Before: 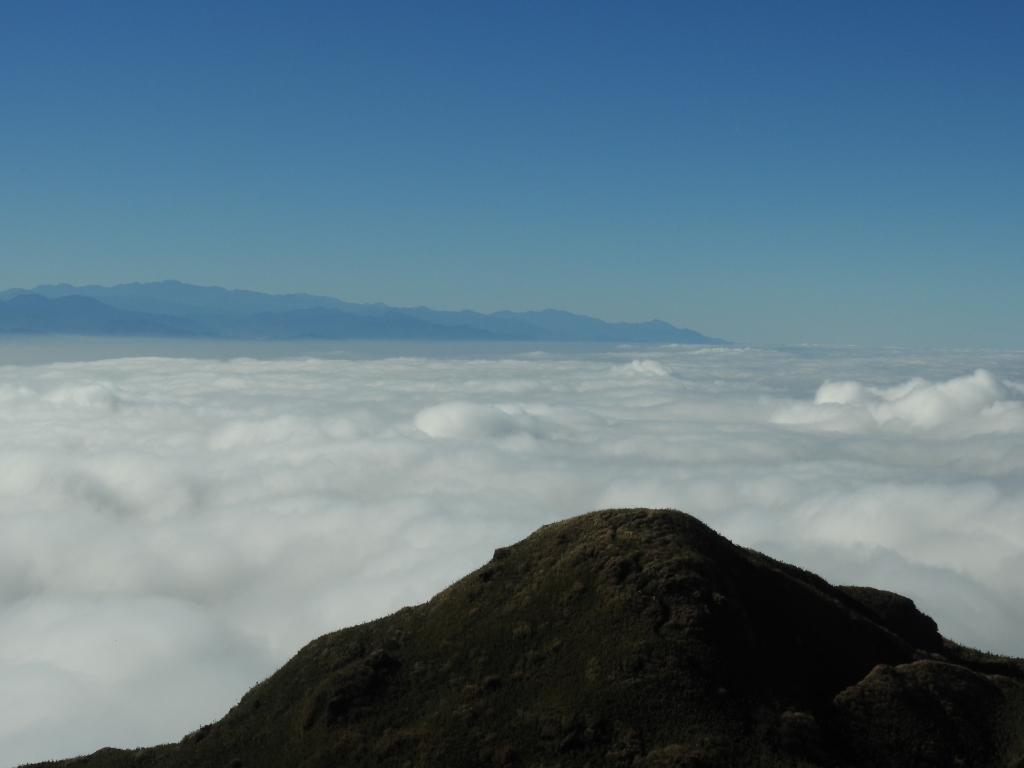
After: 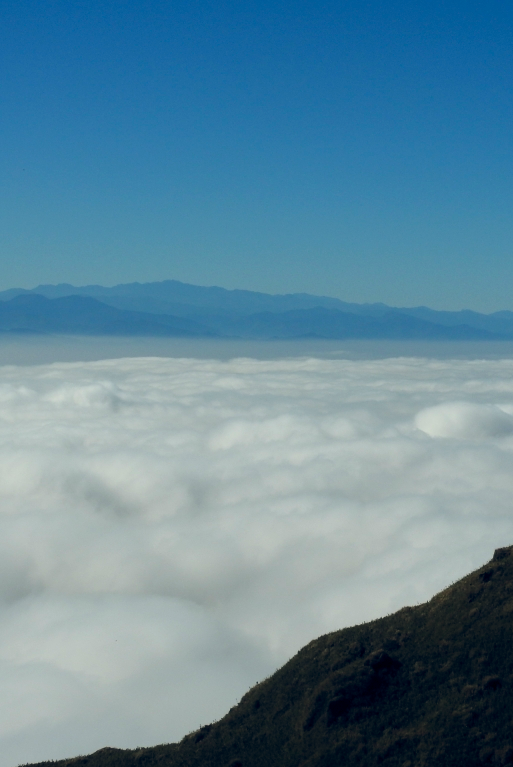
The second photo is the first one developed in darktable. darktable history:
crop and rotate: left 0.043%, right 49.845%
color balance rgb: global offset › chroma 0.093%, global offset › hue 249.51°, perceptual saturation grading › global saturation 19.299%, global vibrance 20%
local contrast: highlights 105%, shadows 99%, detail 120%, midtone range 0.2
